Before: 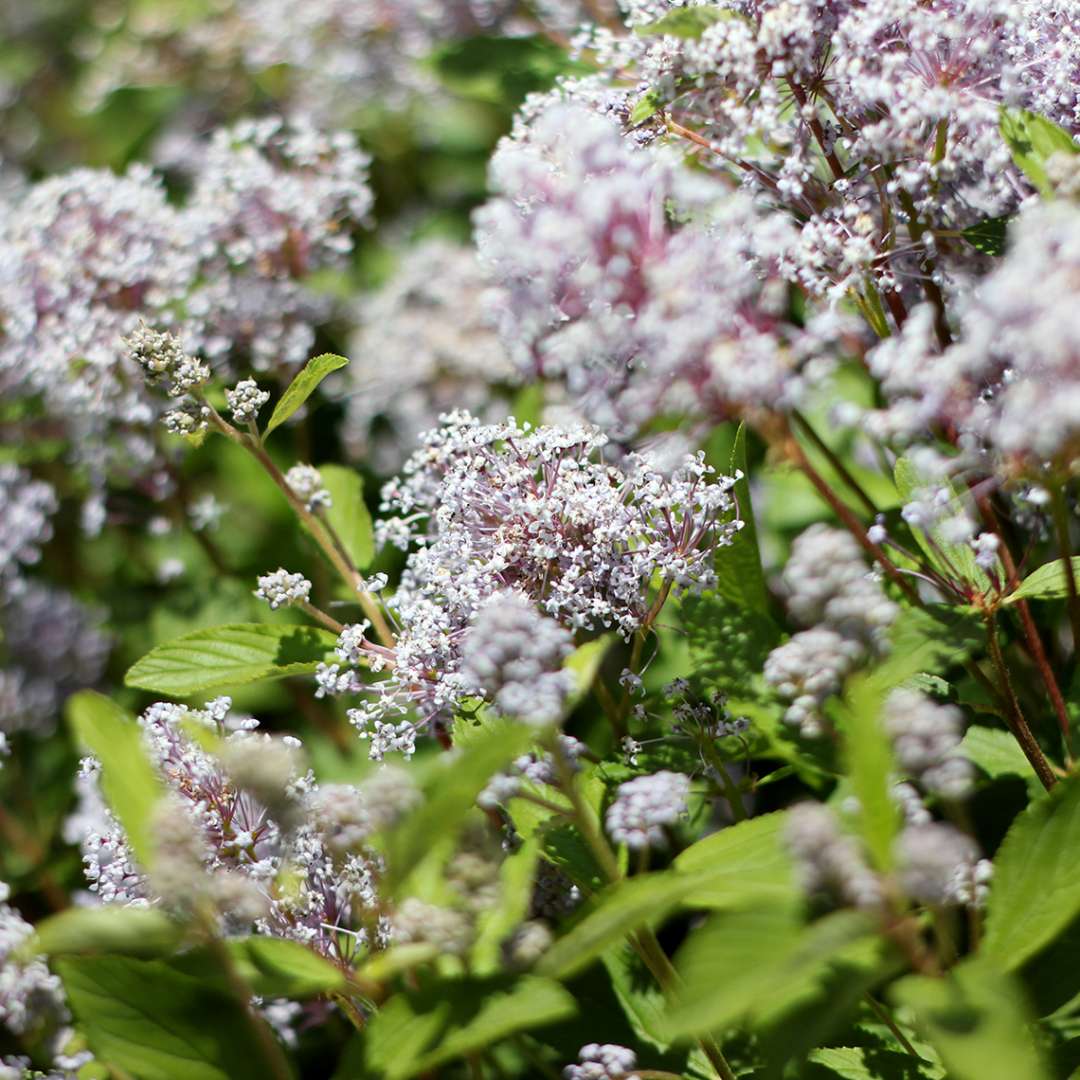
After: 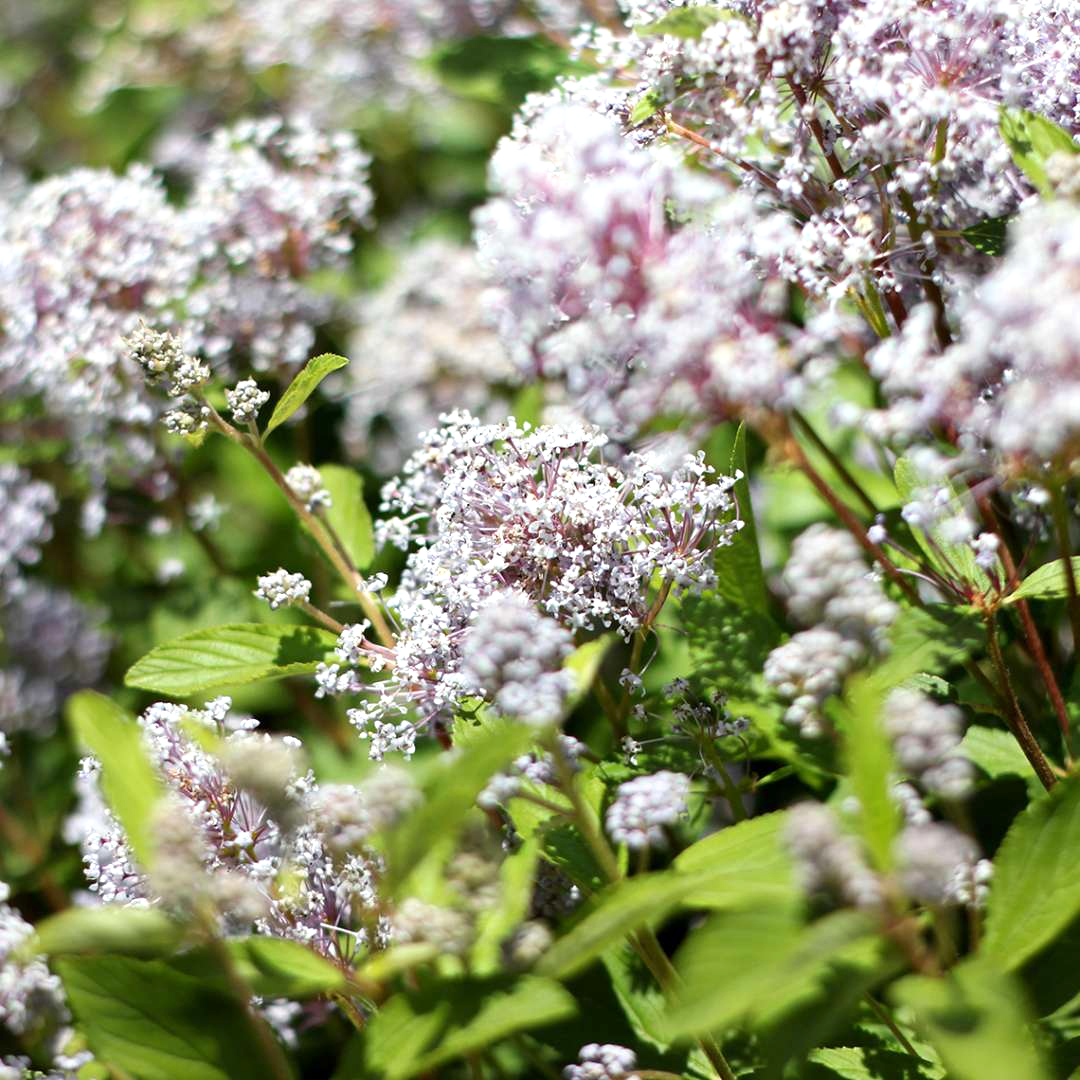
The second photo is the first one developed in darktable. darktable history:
exposure: exposure 0.378 EV, compensate exposure bias true, compensate highlight preservation false
